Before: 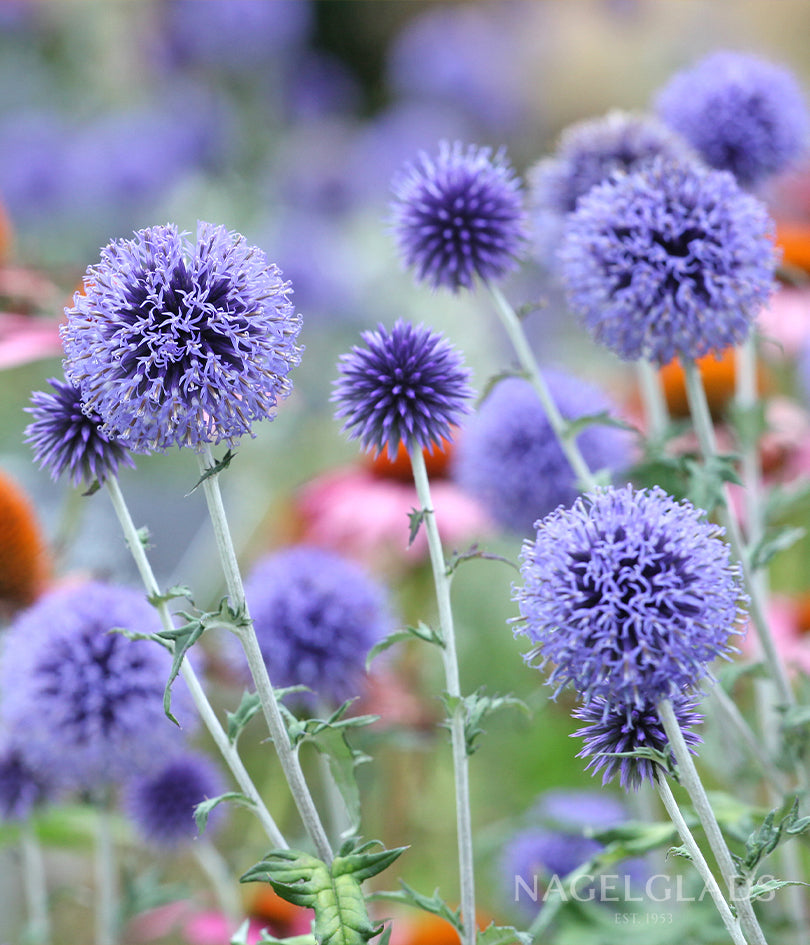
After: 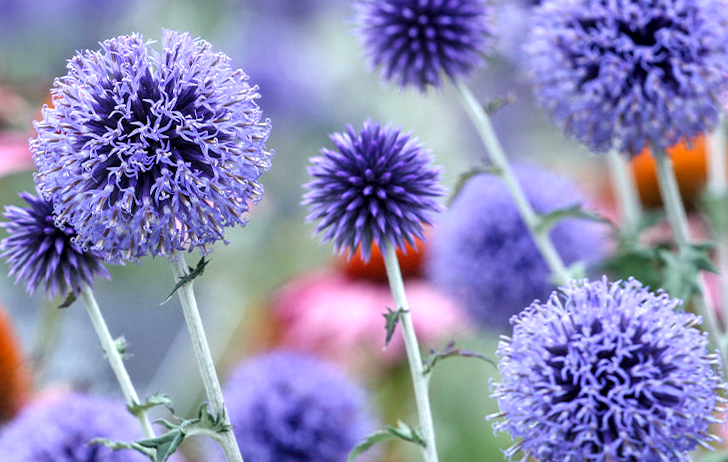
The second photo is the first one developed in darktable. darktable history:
crop: left 1.744%, top 19.225%, right 5.069%, bottom 28.357%
local contrast: detail 130%
rotate and perspective: rotation -2.12°, lens shift (vertical) 0.009, lens shift (horizontal) -0.008, automatic cropping original format, crop left 0.036, crop right 0.964, crop top 0.05, crop bottom 0.959
color balance: gamma [0.9, 0.988, 0.975, 1.025], gain [1.05, 1, 1, 1]
